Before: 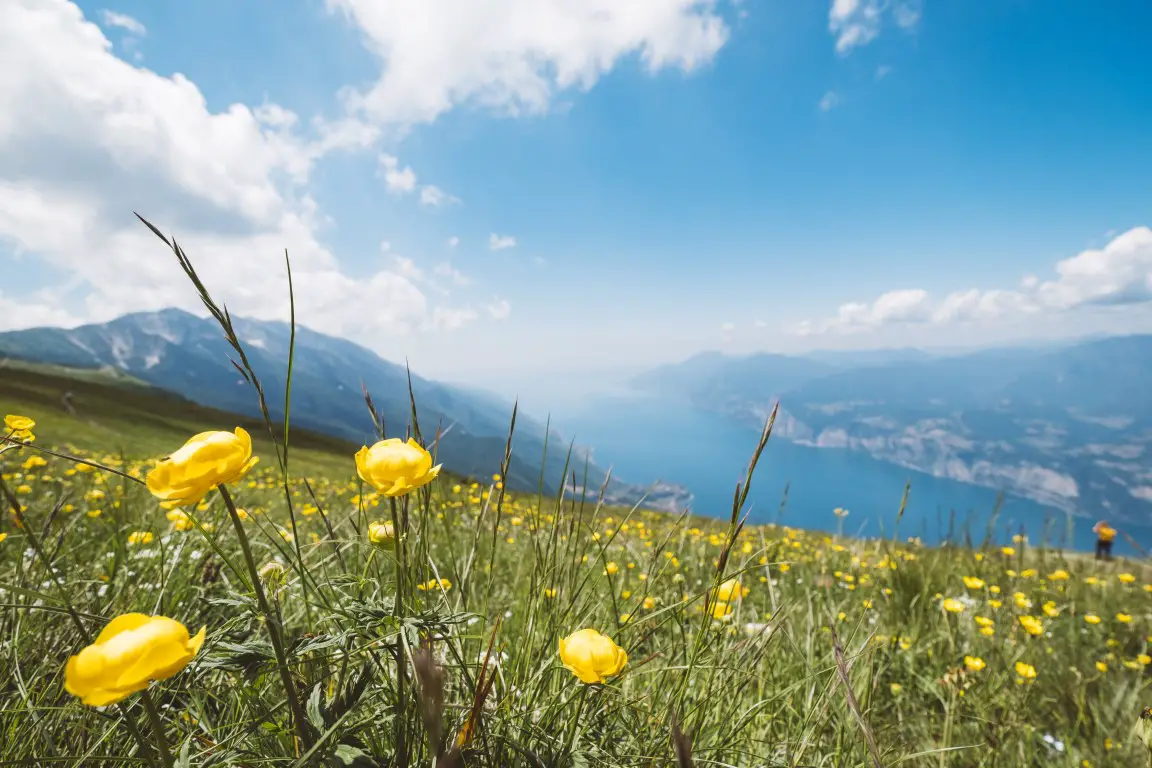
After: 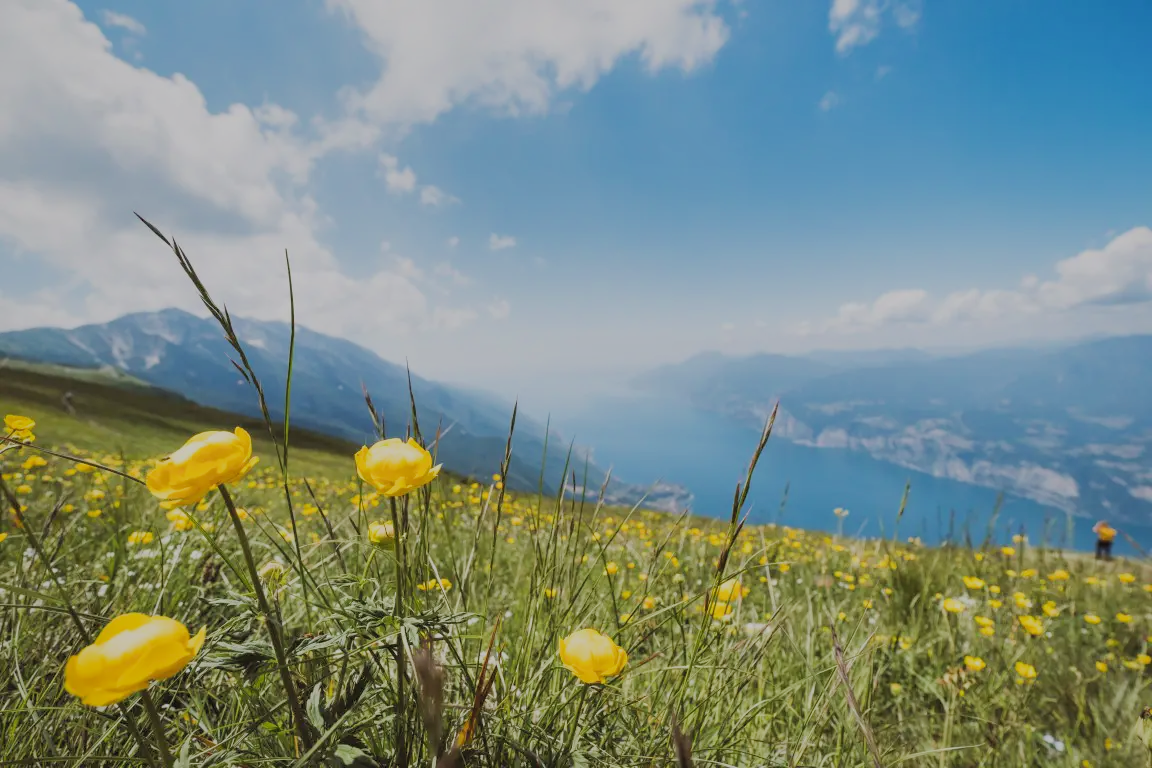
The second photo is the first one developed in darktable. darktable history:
filmic rgb: black relative exposure -7.23 EV, white relative exposure 5.35 EV, threshold 3.02 EV, hardness 3.03, enable highlight reconstruction true
shadows and highlights: on, module defaults
